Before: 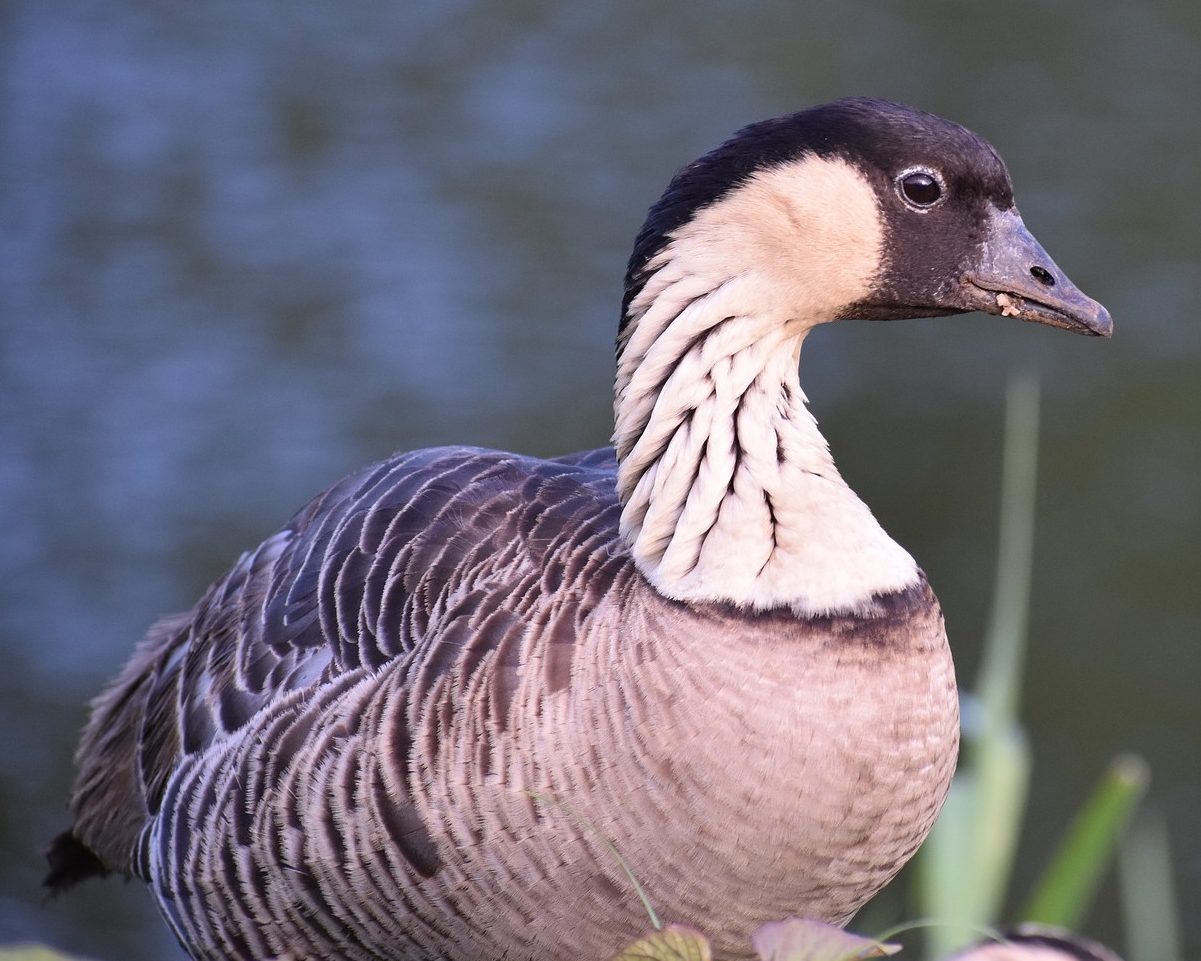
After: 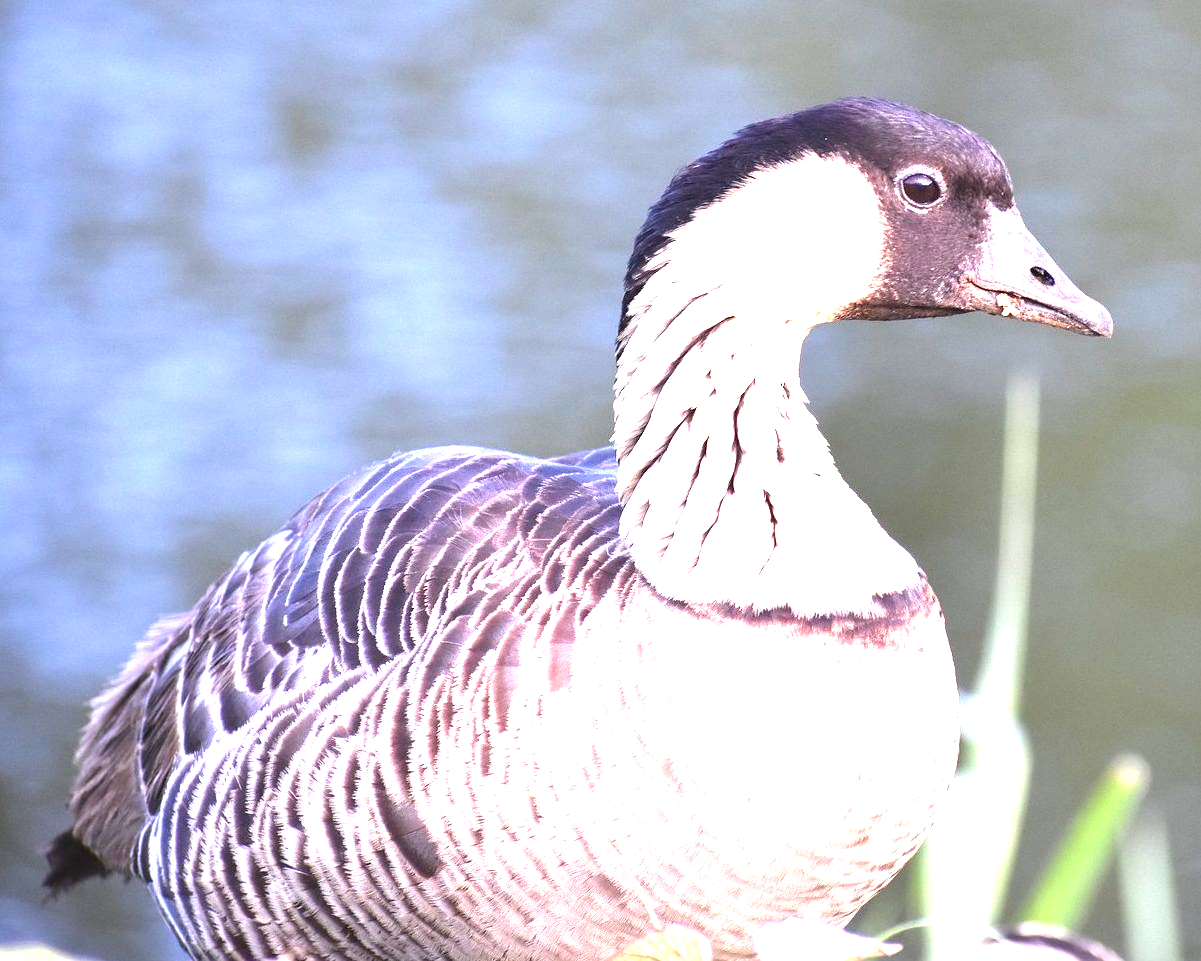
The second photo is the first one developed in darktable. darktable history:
exposure: black level correction 0, exposure 2.152 EV, compensate highlight preservation false
